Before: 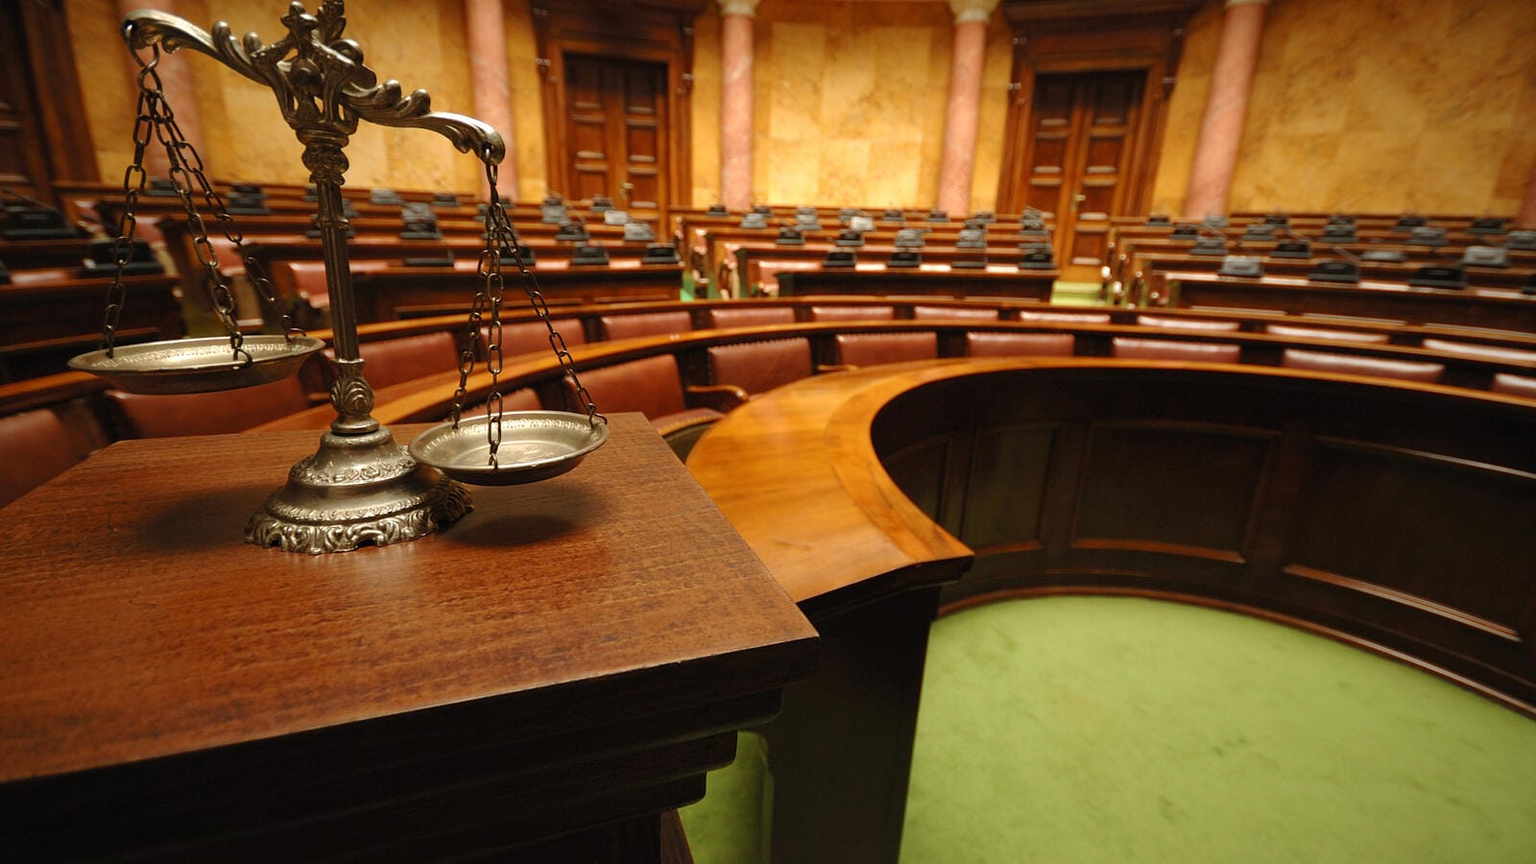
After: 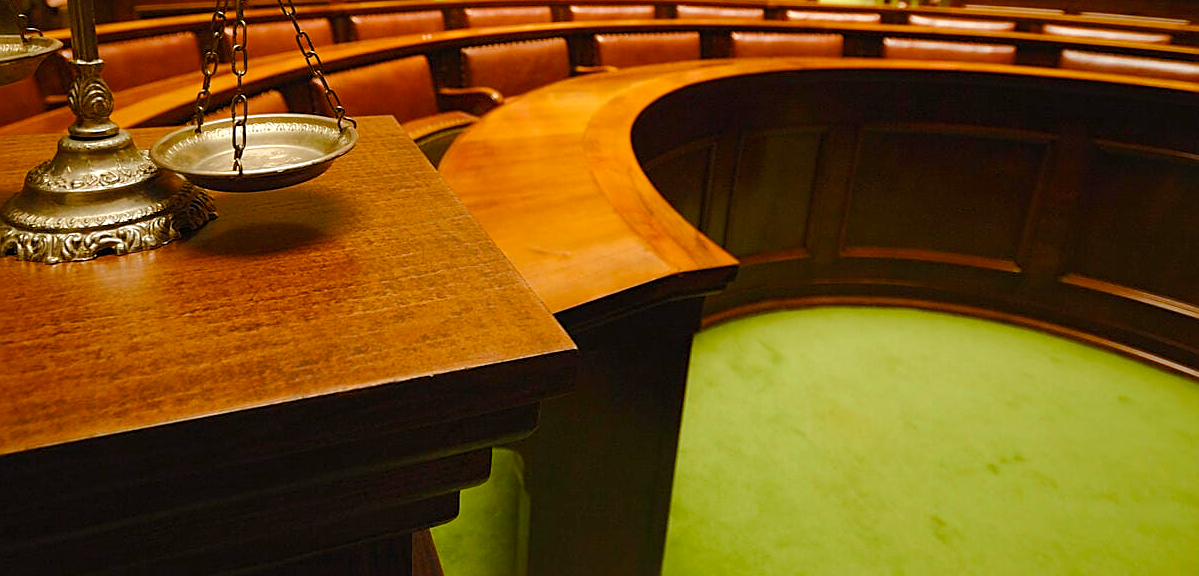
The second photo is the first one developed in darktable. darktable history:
color balance rgb: power › hue 61.08°, perceptual saturation grading › global saturation 26.42%, perceptual saturation grading › highlights -28.429%, perceptual saturation grading › mid-tones 15.175%, perceptual saturation grading › shadows 33.338%, perceptual brilliance grading › mid-tones 10.625%, perceptual brilliance grading › shadows 15.776%, global vibrance 20%
crop and rotate: left 17.292%, top 34.962%, right 7.729%, bottom 0.986%
sharpen: on, module defaults
